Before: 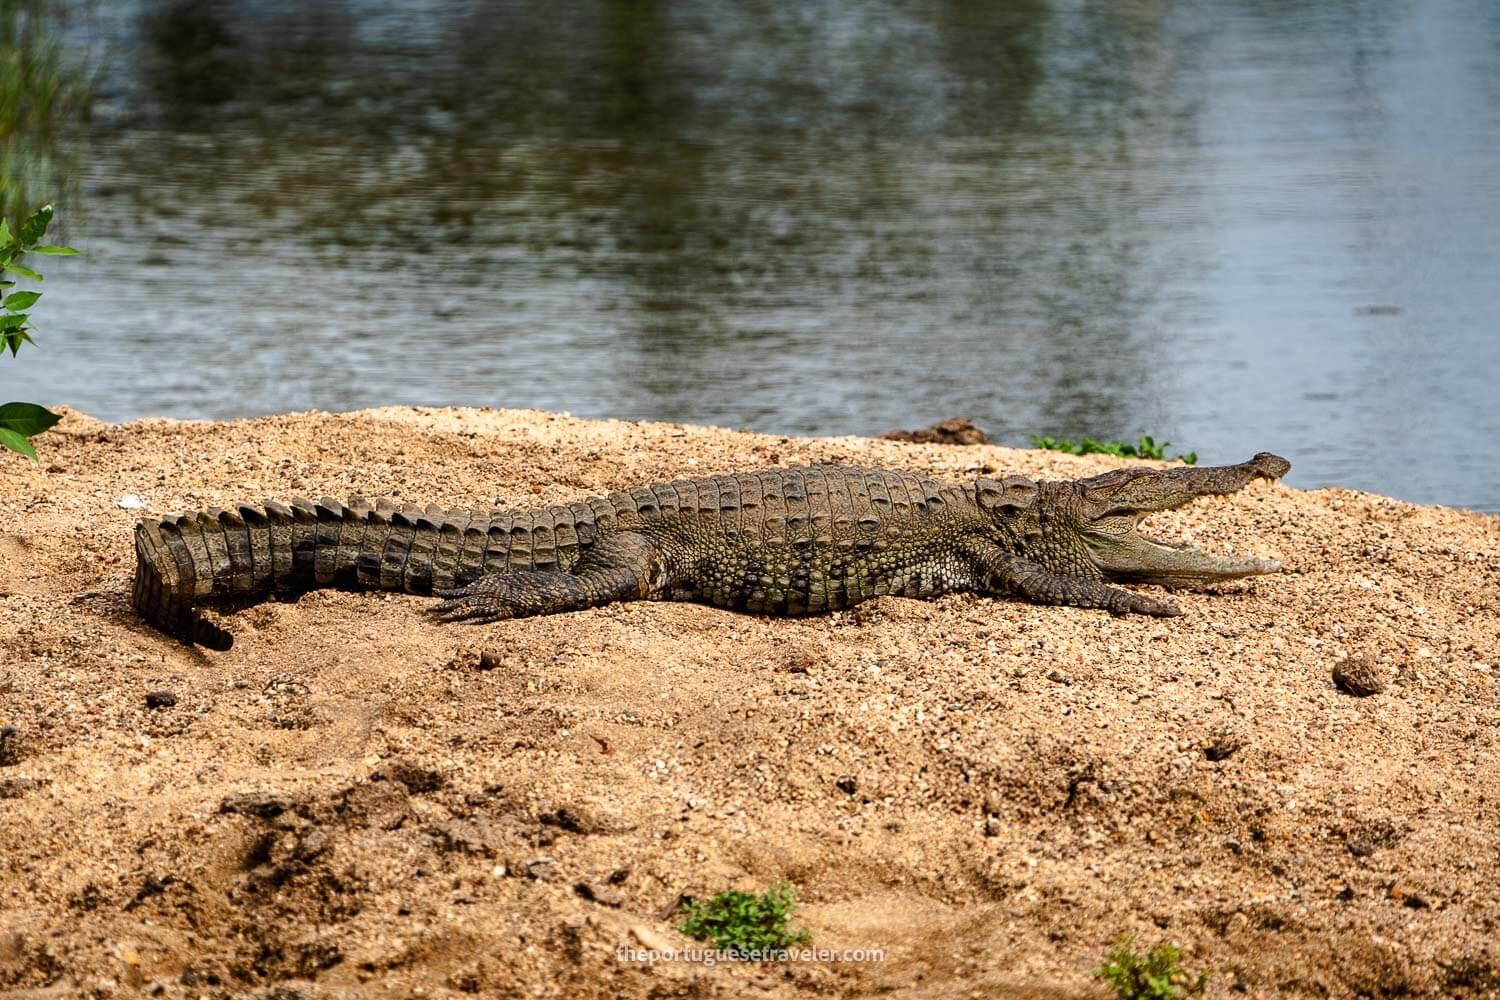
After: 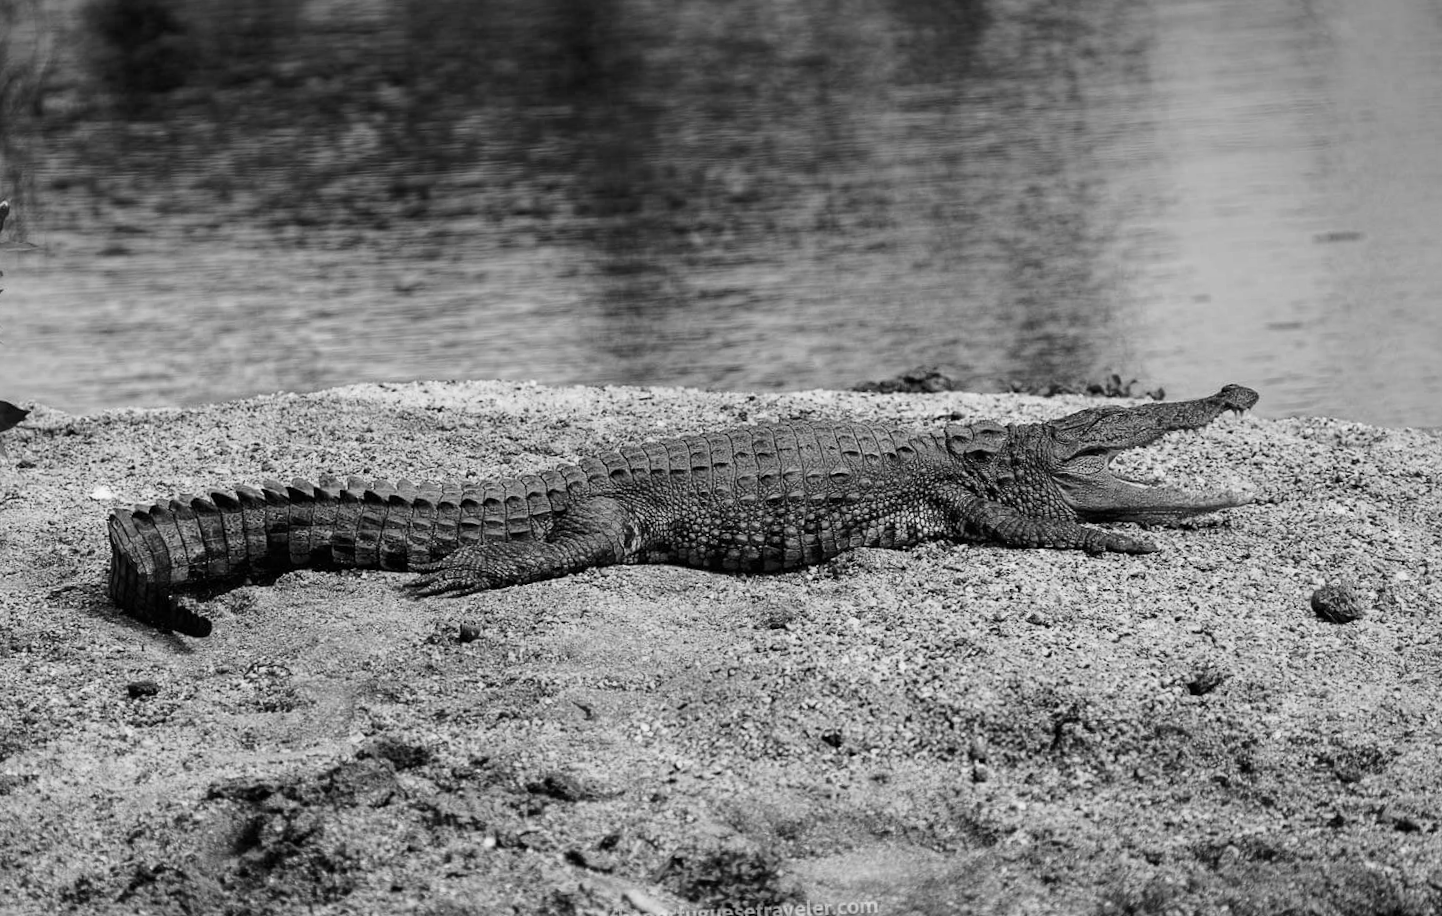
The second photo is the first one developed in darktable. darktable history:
rotate and perspective: rotation -3°, crop left 0.031, crop right 0.968, crop top 0.07, crop bottom 0.93
crop: left 0.434%, top 0.485%, right 0.244%, bottom 0.386%
color calibration: output gray [0.18, 0.41, 0.41, 0], gray › normalize channels true, illuminant same as pipeline (D50), adaptation XYZ, x 0.346, y 0.359, gamut compression 0
